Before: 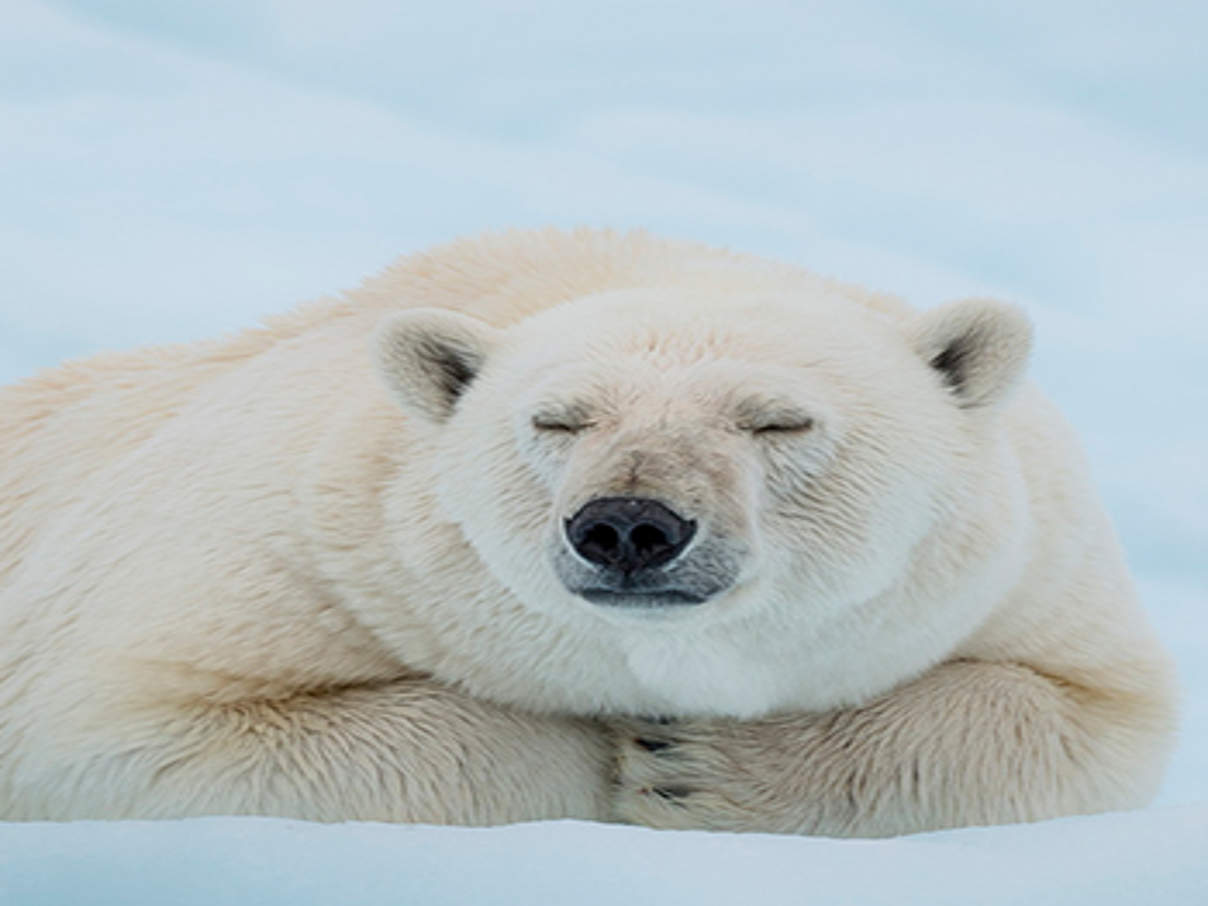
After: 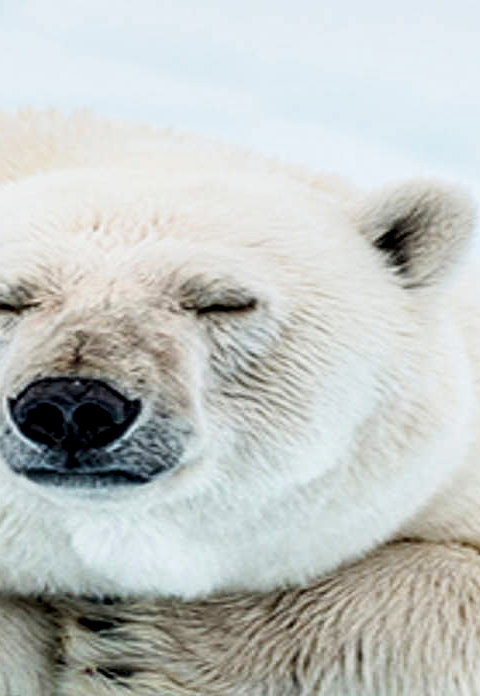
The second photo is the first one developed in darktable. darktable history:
tone curve: curves: ch0 [(0, 0.003) (0.117, 0.101) (0.257, 0.246) (0.408, 0.432) (0.632, 0.716) (0.795, 0.884) (1, 1)]; ch1 [(0, 0) (0.227, 0.197) (0.405, 0.421) (0.501, 0.501) (0.522, 0.526) (0.546, 0.564) (0.589, 0.602) (0.696, 0.761) (0.976, 0.992)]; ch2 [(0, 0) (0.208, 0.176) (0.377, 0.38) (0.5, 0.5) (0.537, 0.534) (0.571, 0.577) (0.627, 0.64) (0.698, 0.76) (1, 1)], preserve colors none
crop: left 46.096%, top 13.351%, right 14.094%, bottom 9.812%
local contrast: highlights 21%, shadows 70%, detail 170%
